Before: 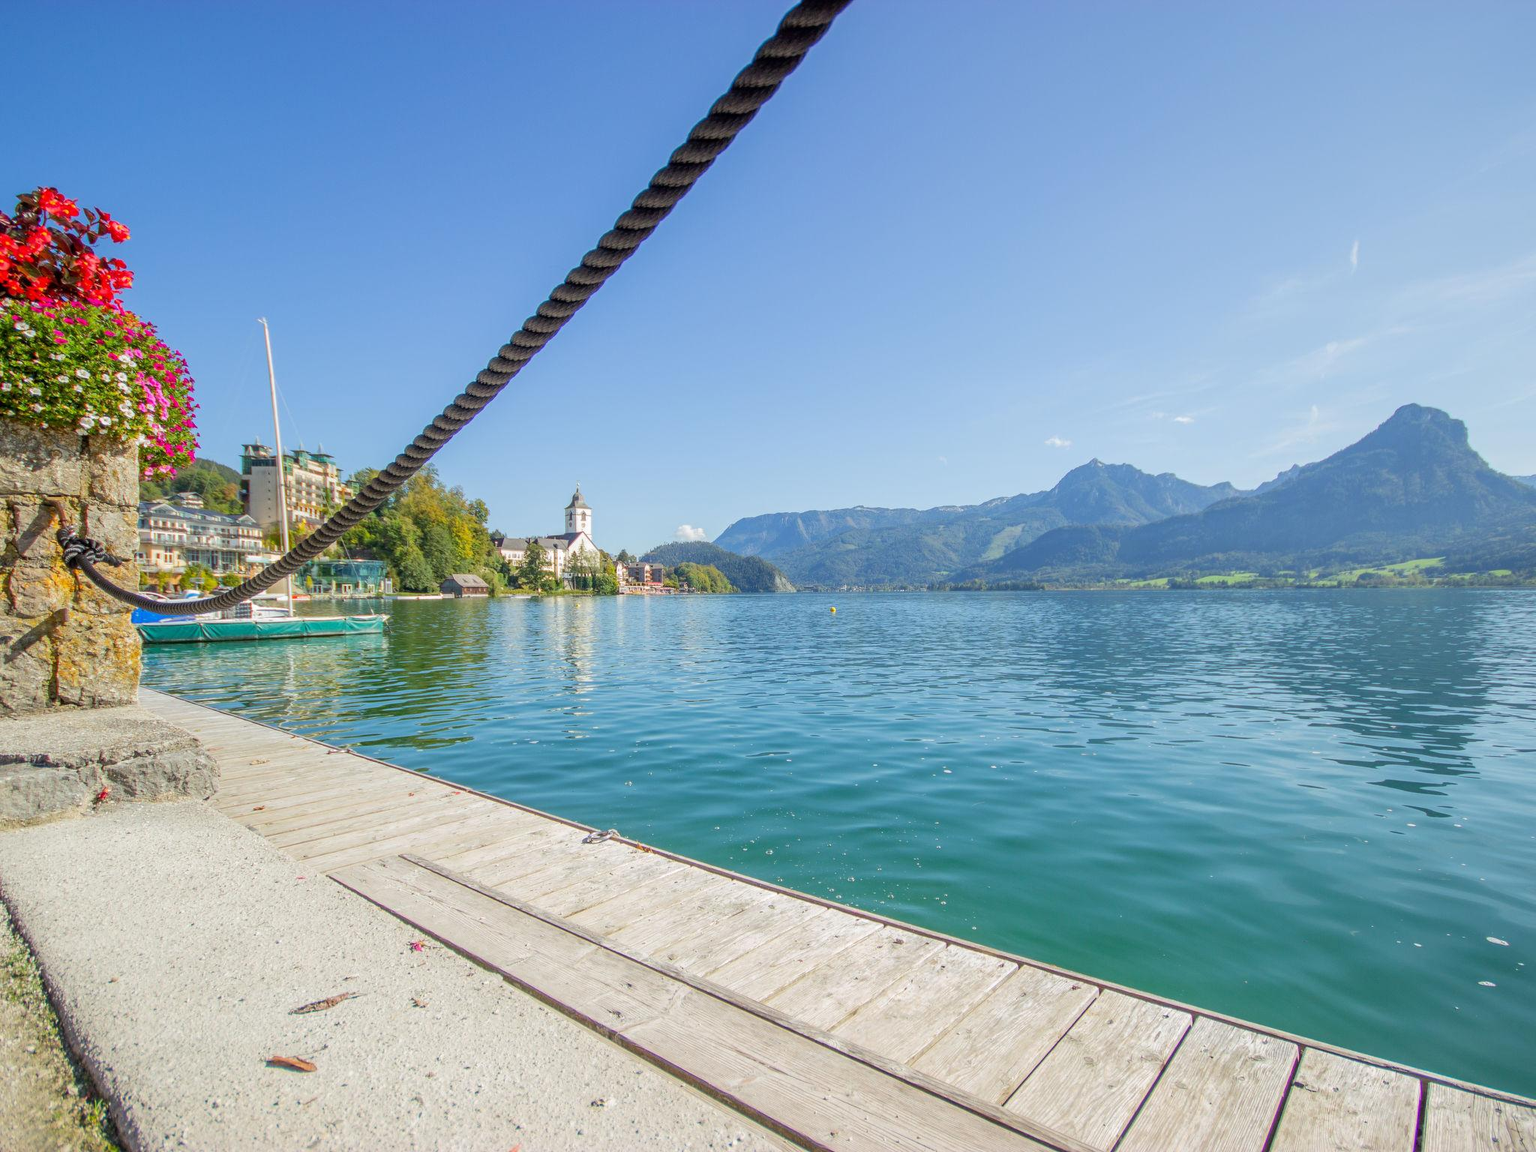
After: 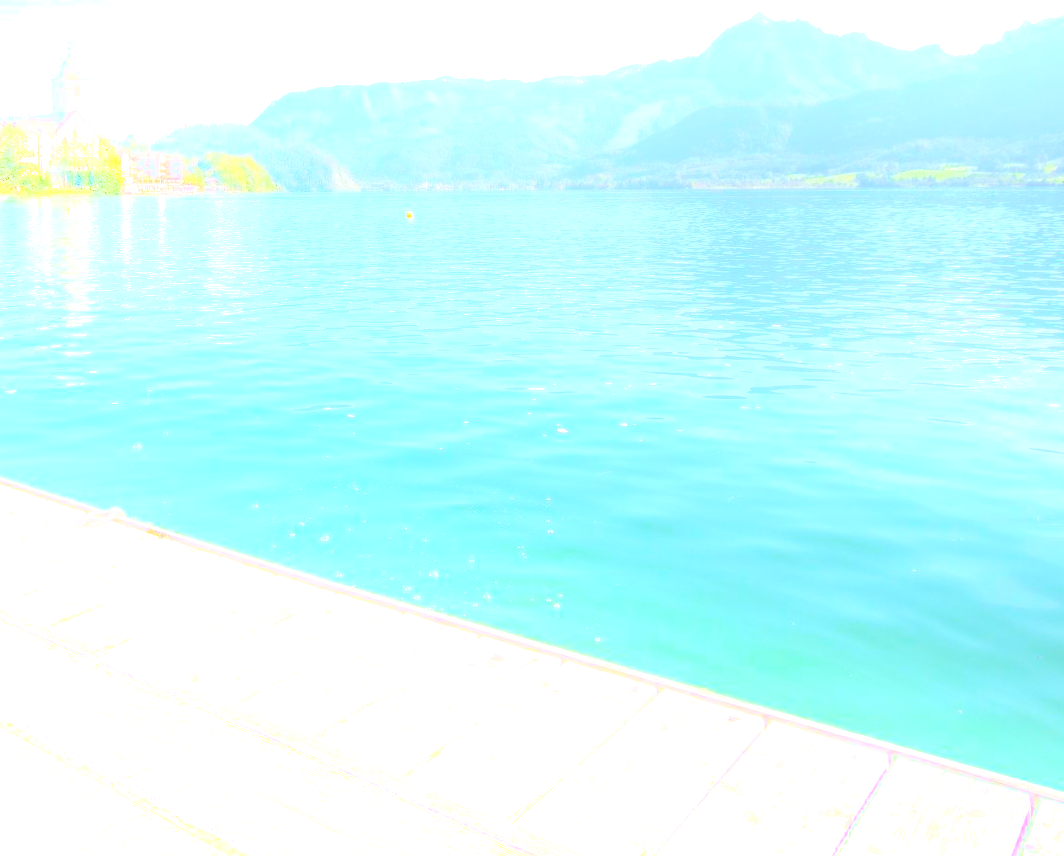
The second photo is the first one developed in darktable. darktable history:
crop: left 34.248%, top 38.961%, right 13.765%, bottom 5.276%
exposure: black level correction 0, exposure 1.124 EV, compensate highlight preservation false
shadows and highlights: shadows -54.13, highlights 84.42, highlights color adjustment 89.78%, soften with gaussian
